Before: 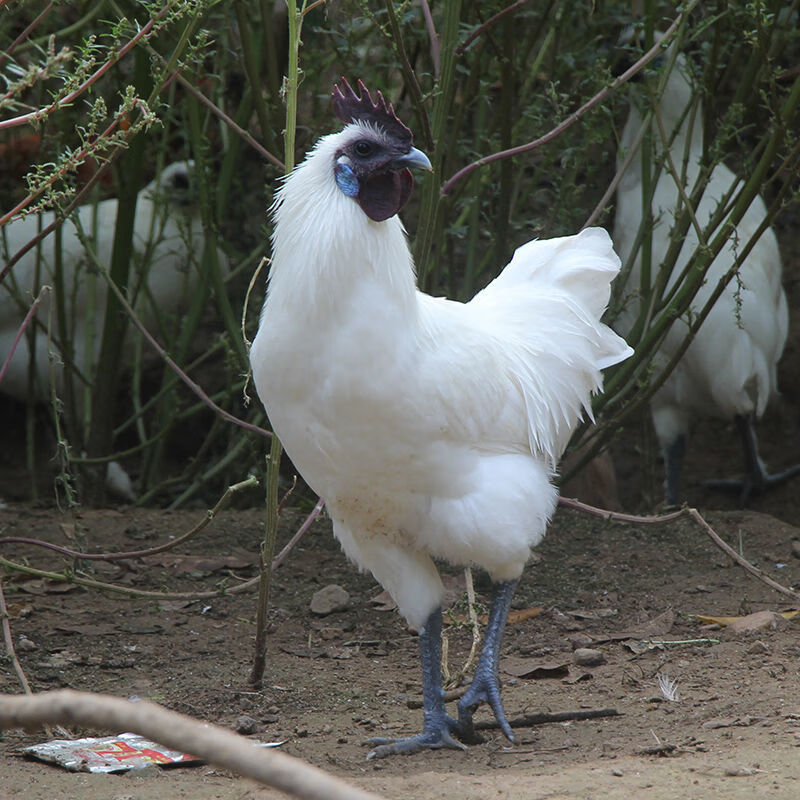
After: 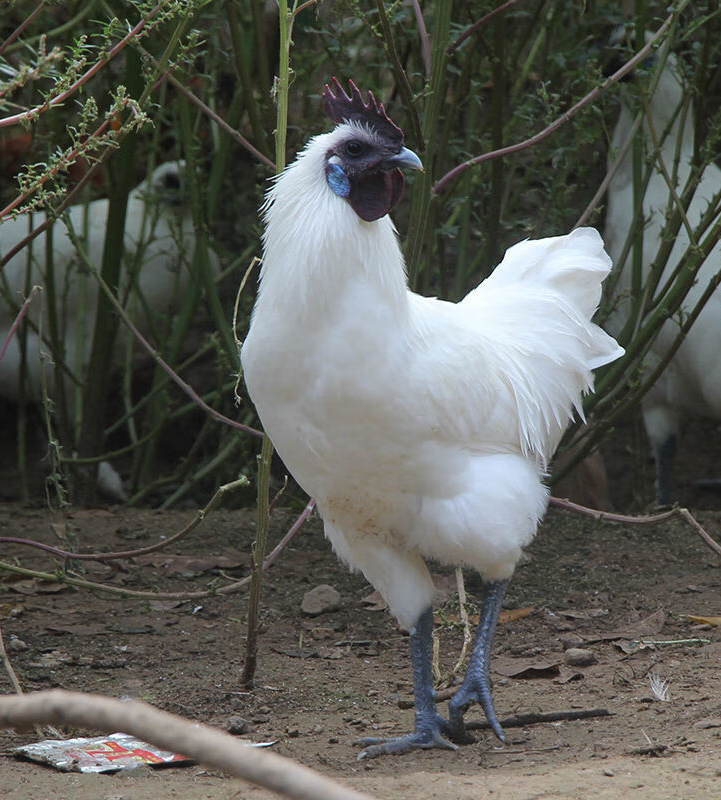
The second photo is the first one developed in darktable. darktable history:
crop and rotate: left 1.367%, right 8.439%
